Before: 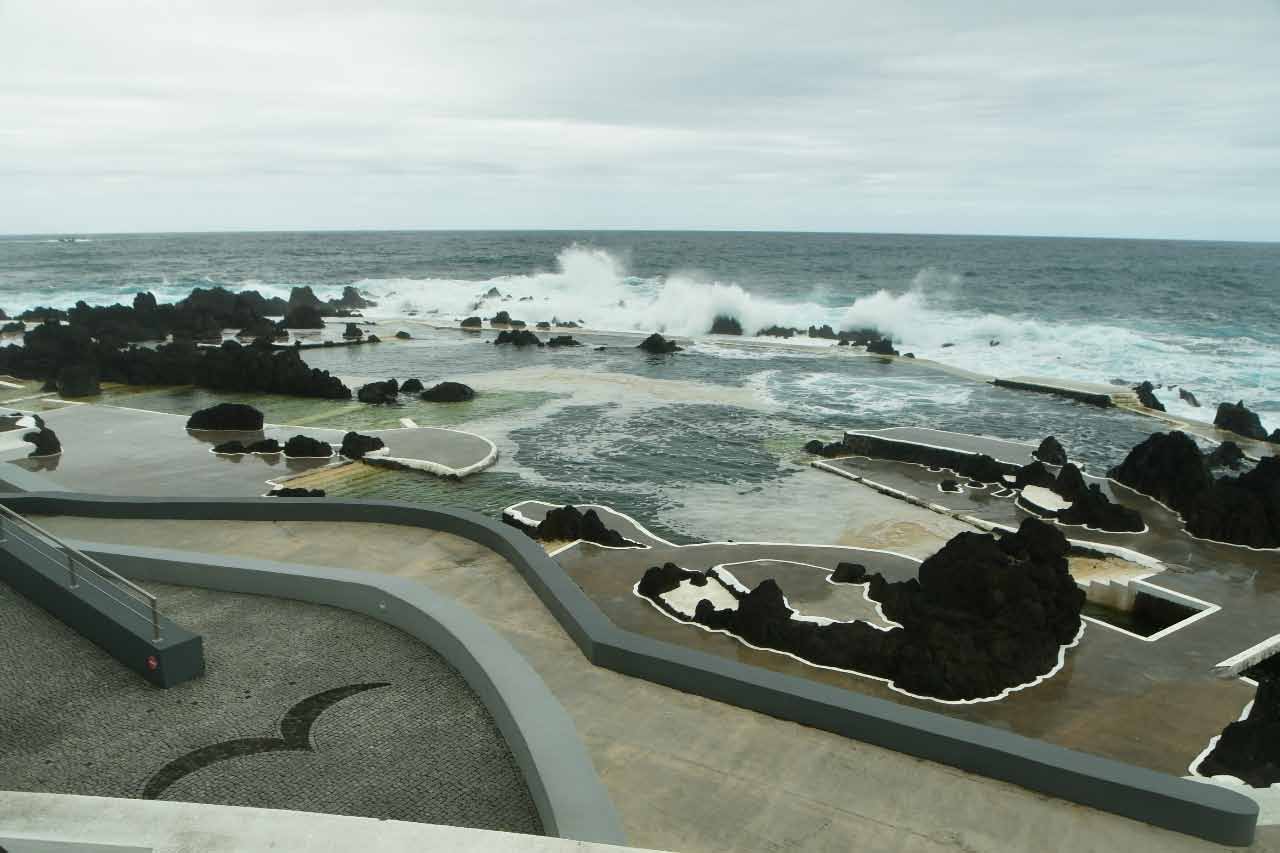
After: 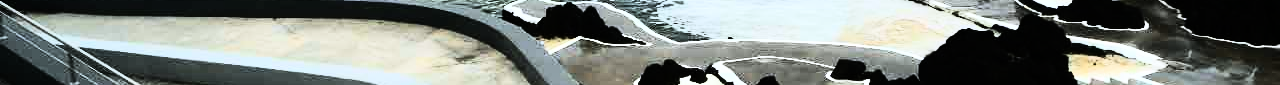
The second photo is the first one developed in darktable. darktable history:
tone equalizer: -8 EV -0.75 EV, -7 EV -0.7 EV, -6 EV -0.6 EV, -5 EV -0.4 EV, -3 EV 0.4 EV, -2 EV 0.6 EV, -1 EV 0.7 EV, +0 EV 0.75 EV, edges refinement/feathering 500, mask exposure compensation -1.57 EV, preserve details no
graduated density: hue 238.83°, saturation 50%
rgb curve: curves: ch0 [(0, 0) (0.21, 0.15) (0.24, 0.21) (0.5, 0.75) (0.75, 0.96) (0.89, 0.99) (1, 1)]; ch1 [(0, 0.02) (0.21, 0.13) (0.25, 0.2) (0.5, 0.67) (0.75, 0.9) (0.89, 0.97) (1, 1)]; ch2 [(0, 0.02) (0.21, 0.13) (0.25, 0.2) (0.5, 0.67) (0.75, 0.9) (0.89, 0.97) (1, 1)], compensate middle gray true
crop and rotate: top 59.084%, bottom 30.916%
